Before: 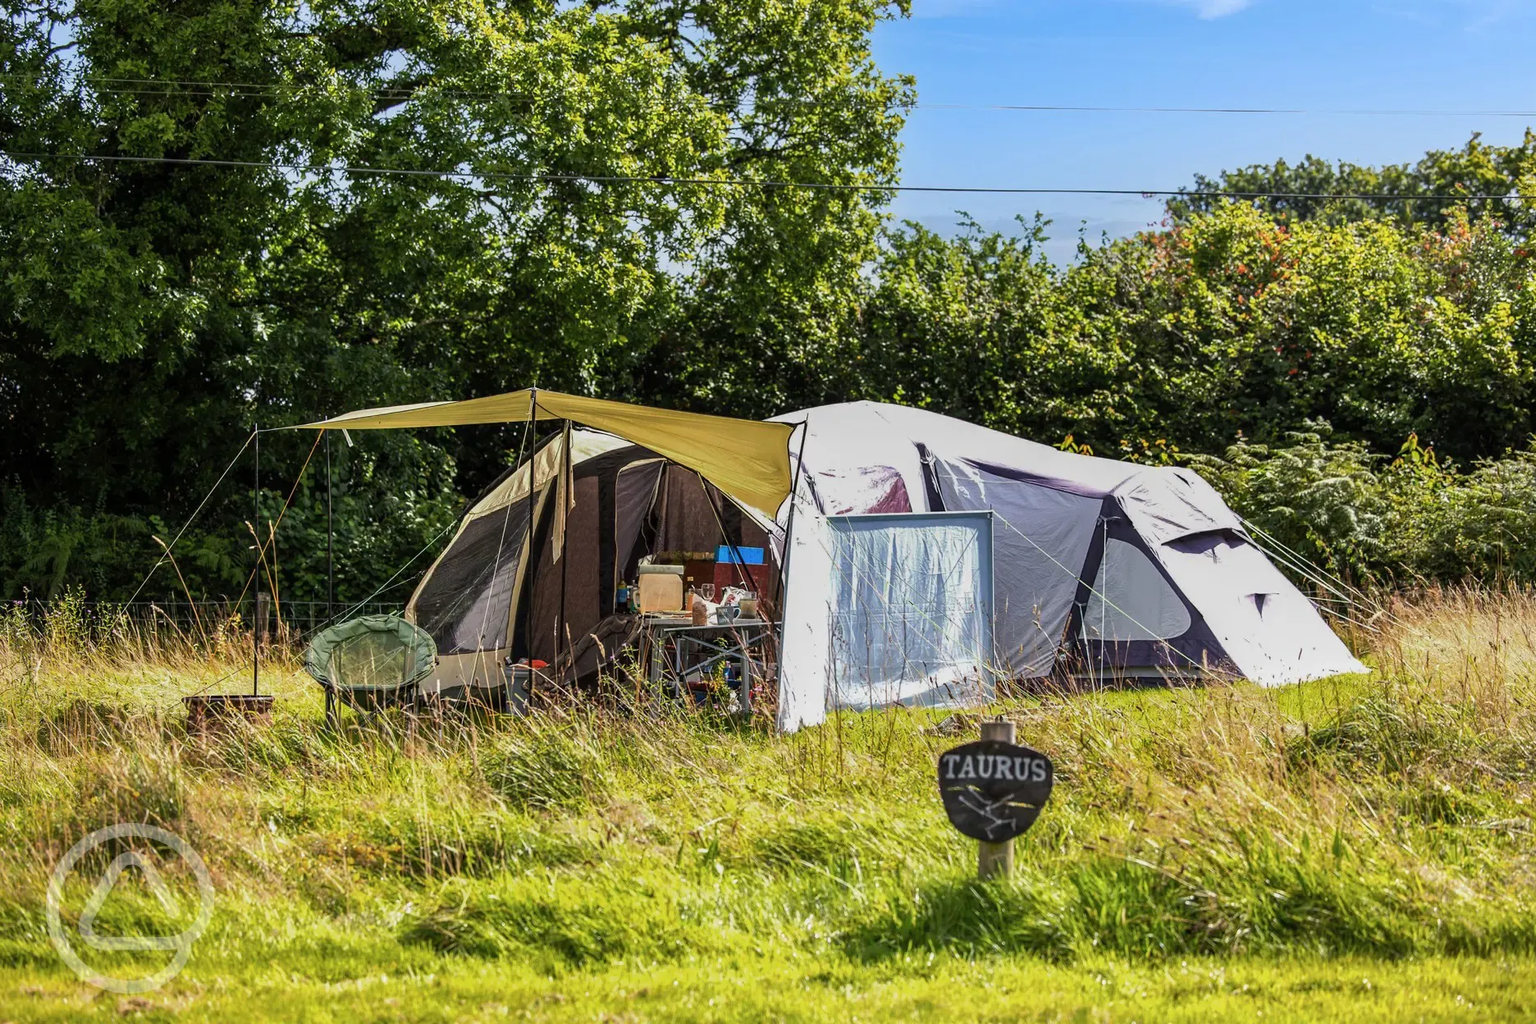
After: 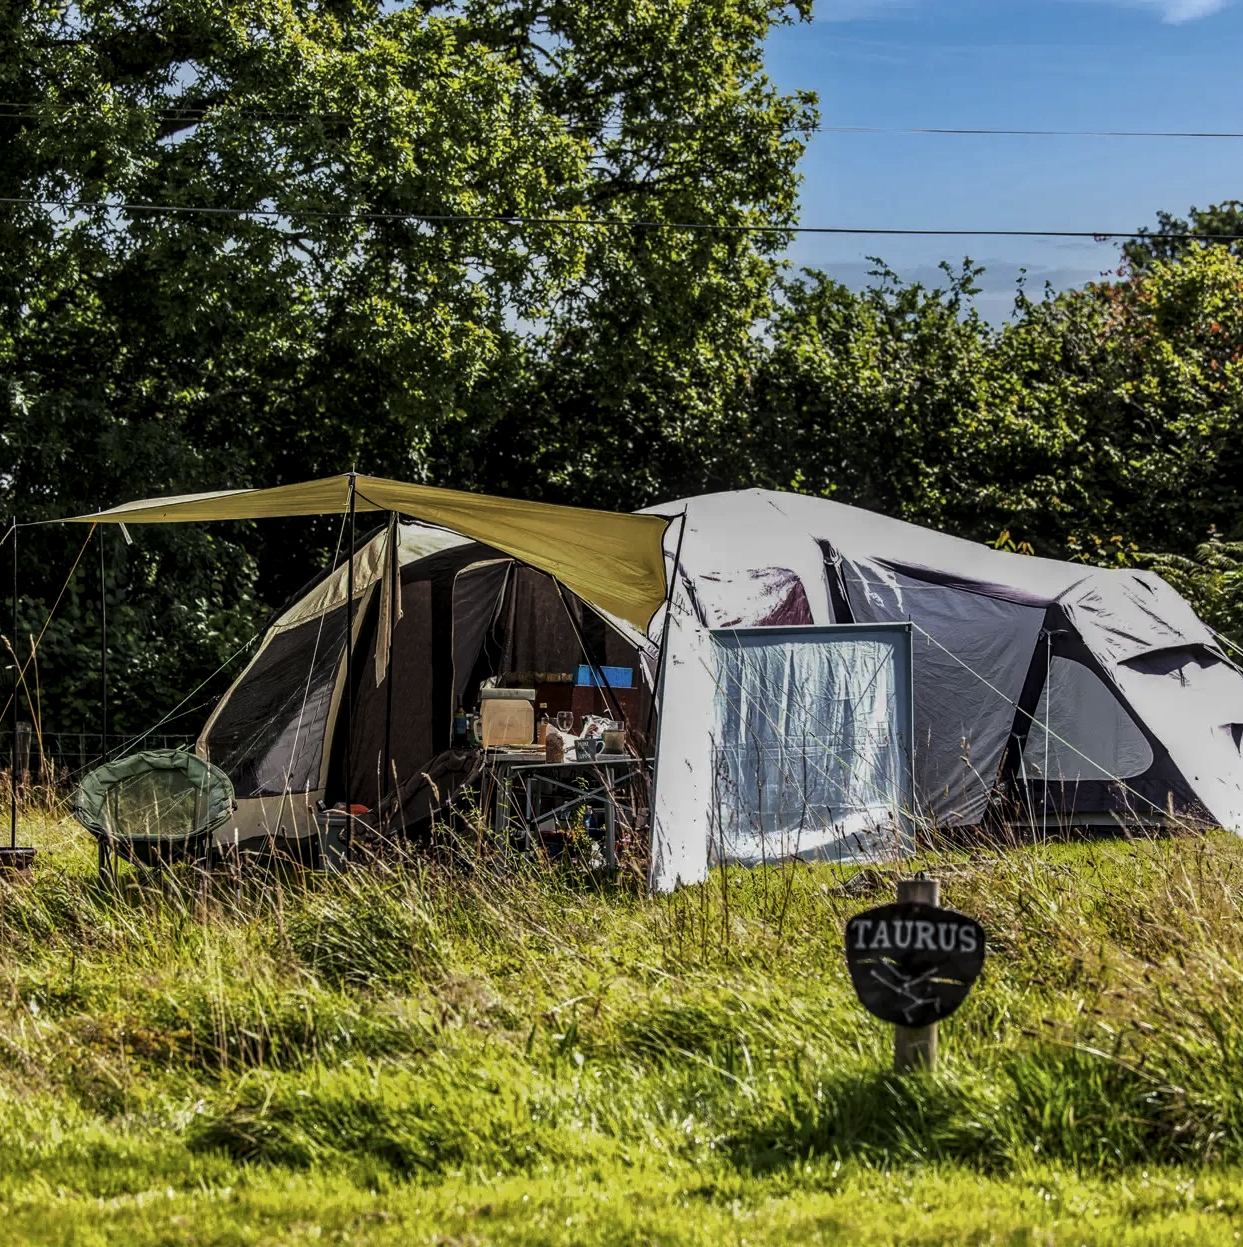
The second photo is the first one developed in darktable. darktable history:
levels: mode automatic, gray 59.4%, levels [0.062, 0.494, 0.925]
crop and rotate: left 15.966%, right 17.594%
local contrast: on, module defaults
